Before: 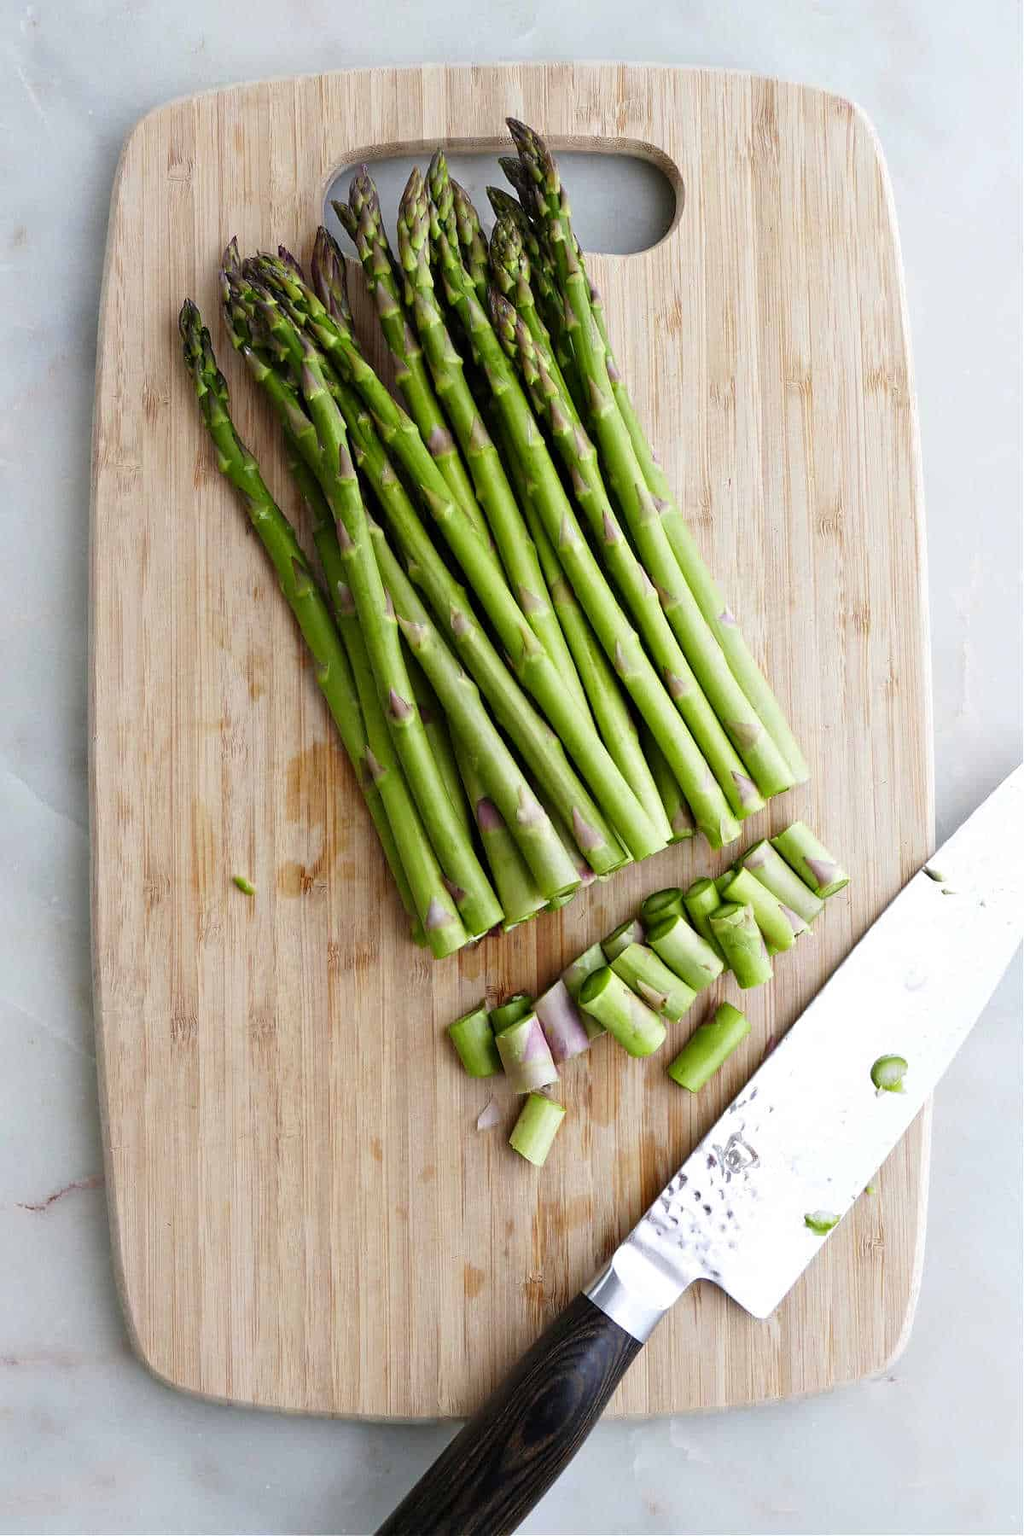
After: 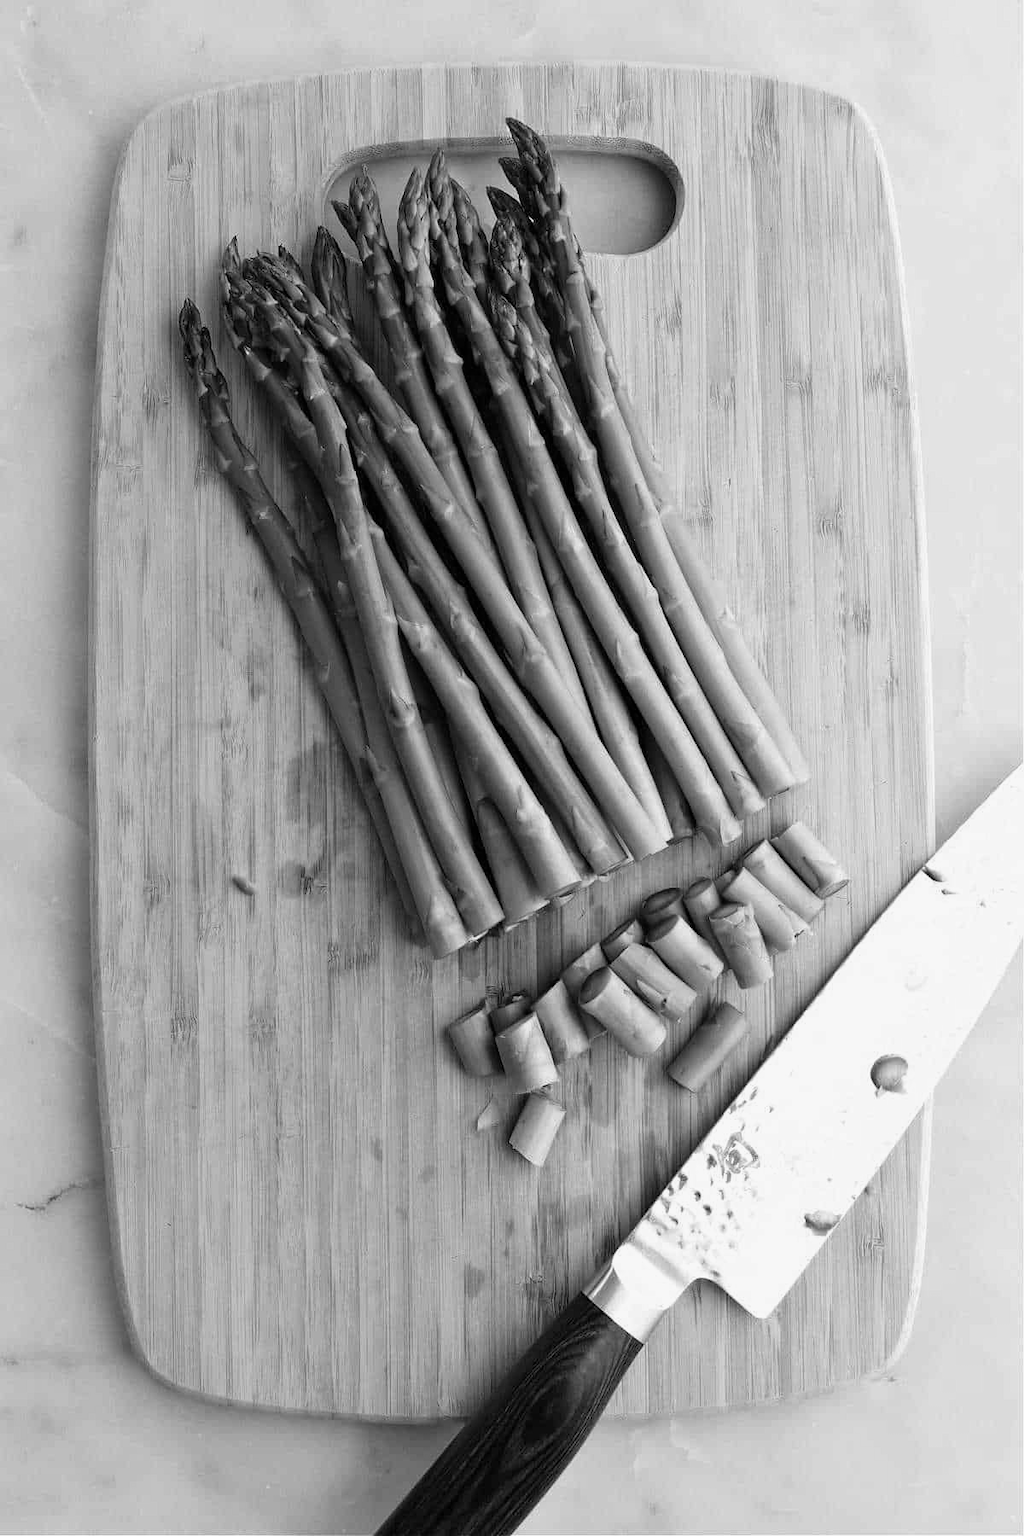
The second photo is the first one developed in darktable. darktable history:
color calibration: output gray [0.246, 0.254, 0.501, 0], illuminant custom, x 0.347, y 0.364, temperature 4900.84 K
